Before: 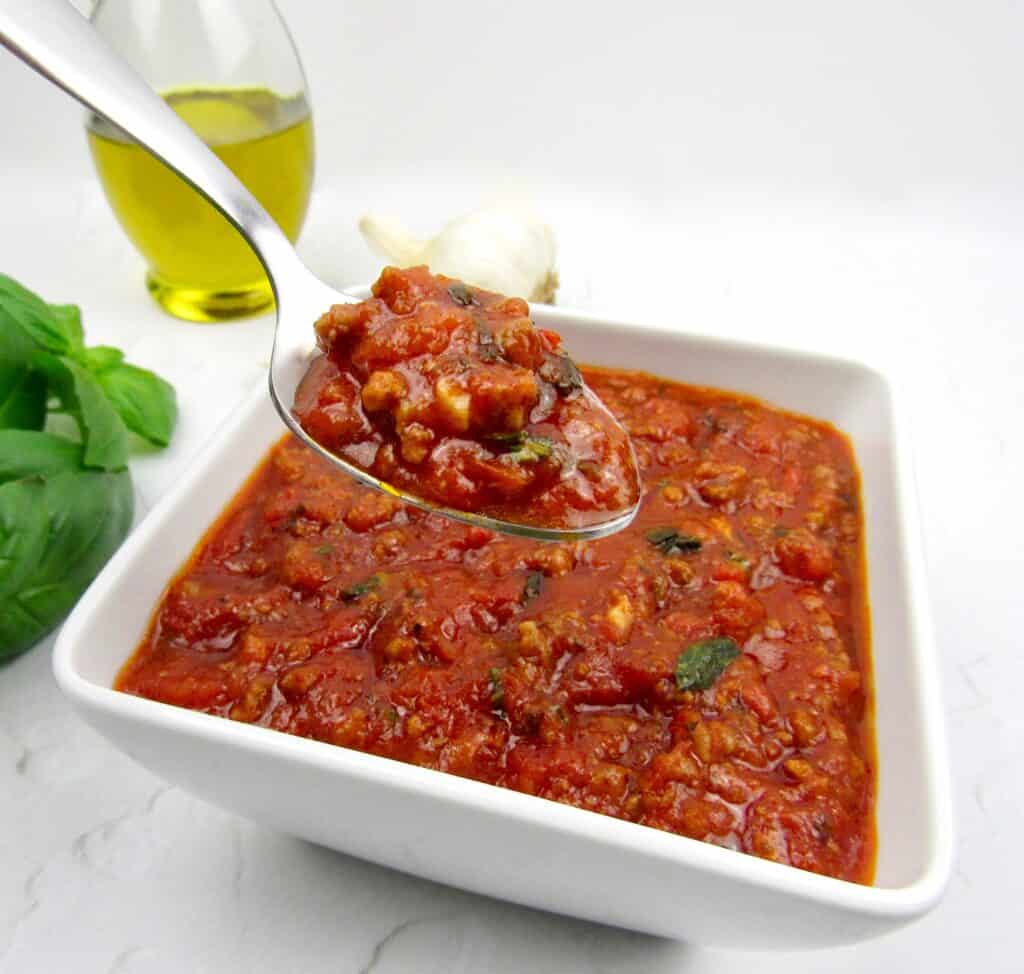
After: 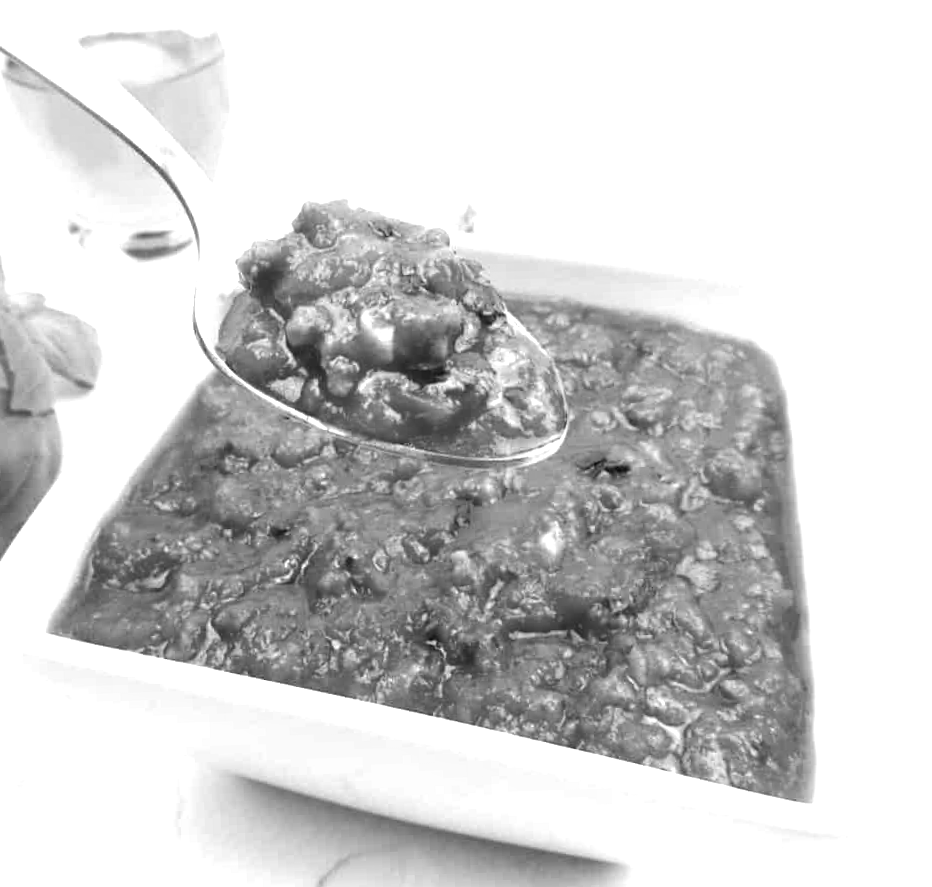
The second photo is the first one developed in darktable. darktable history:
exposure: black level correction 0, exposure 1.1 EV, compensate exposure bias true, compensate highlight preservation false
monochrome: on, module defaults
crop and rotate: angle 1.96°, left 5.673%, top 5.673%
